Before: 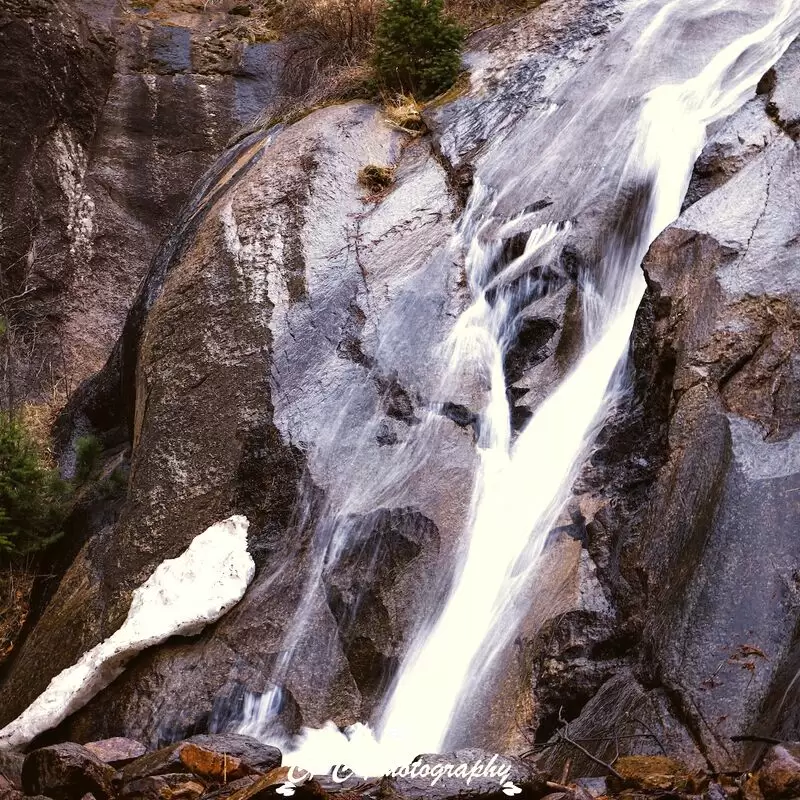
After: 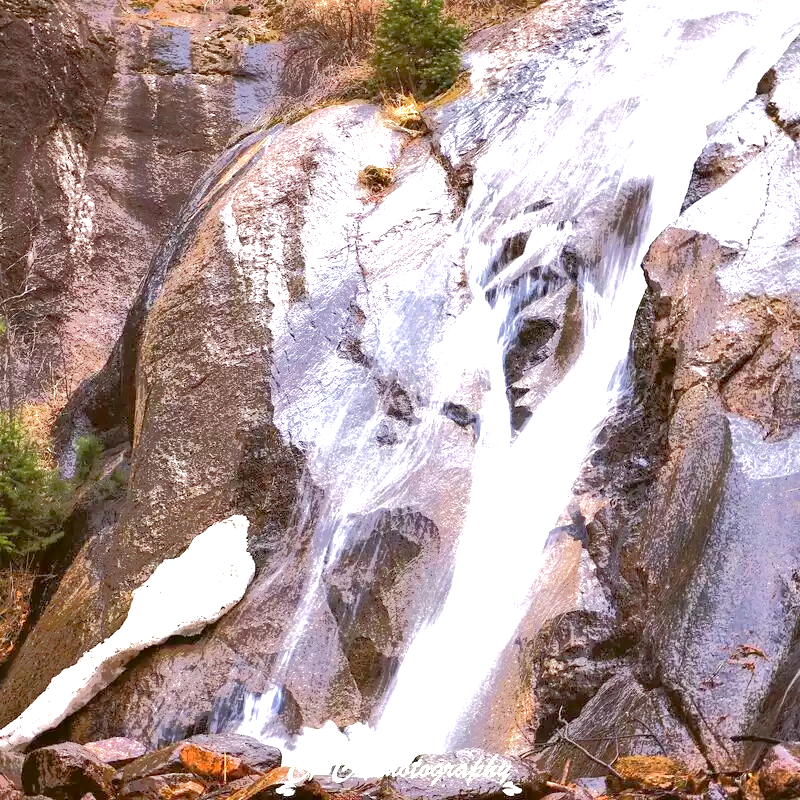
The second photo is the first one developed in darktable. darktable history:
exposure: black level correction 0.001, exposure 1.719 EV, compensate exposure bias true, compensate highlight preservation false
base curve: curves: ch0 [(0, 0) (0.235, 0.266) (0.503, 0.496) (0.786, 0.72) (1, 1)]
tone equalizer: -7 EV -0.63 EV, -6 EV 1 EV, -5 EV -0.45 EV, -4 EV 0.43 EV, -3 EV 0.41 EV, -2 EV 0.15 EV, -1 EV -0.15 EV, +0 EV -0.39 EV, smoothing diameter 25%, edges refinement/feathering 10, preserve details guided filter
